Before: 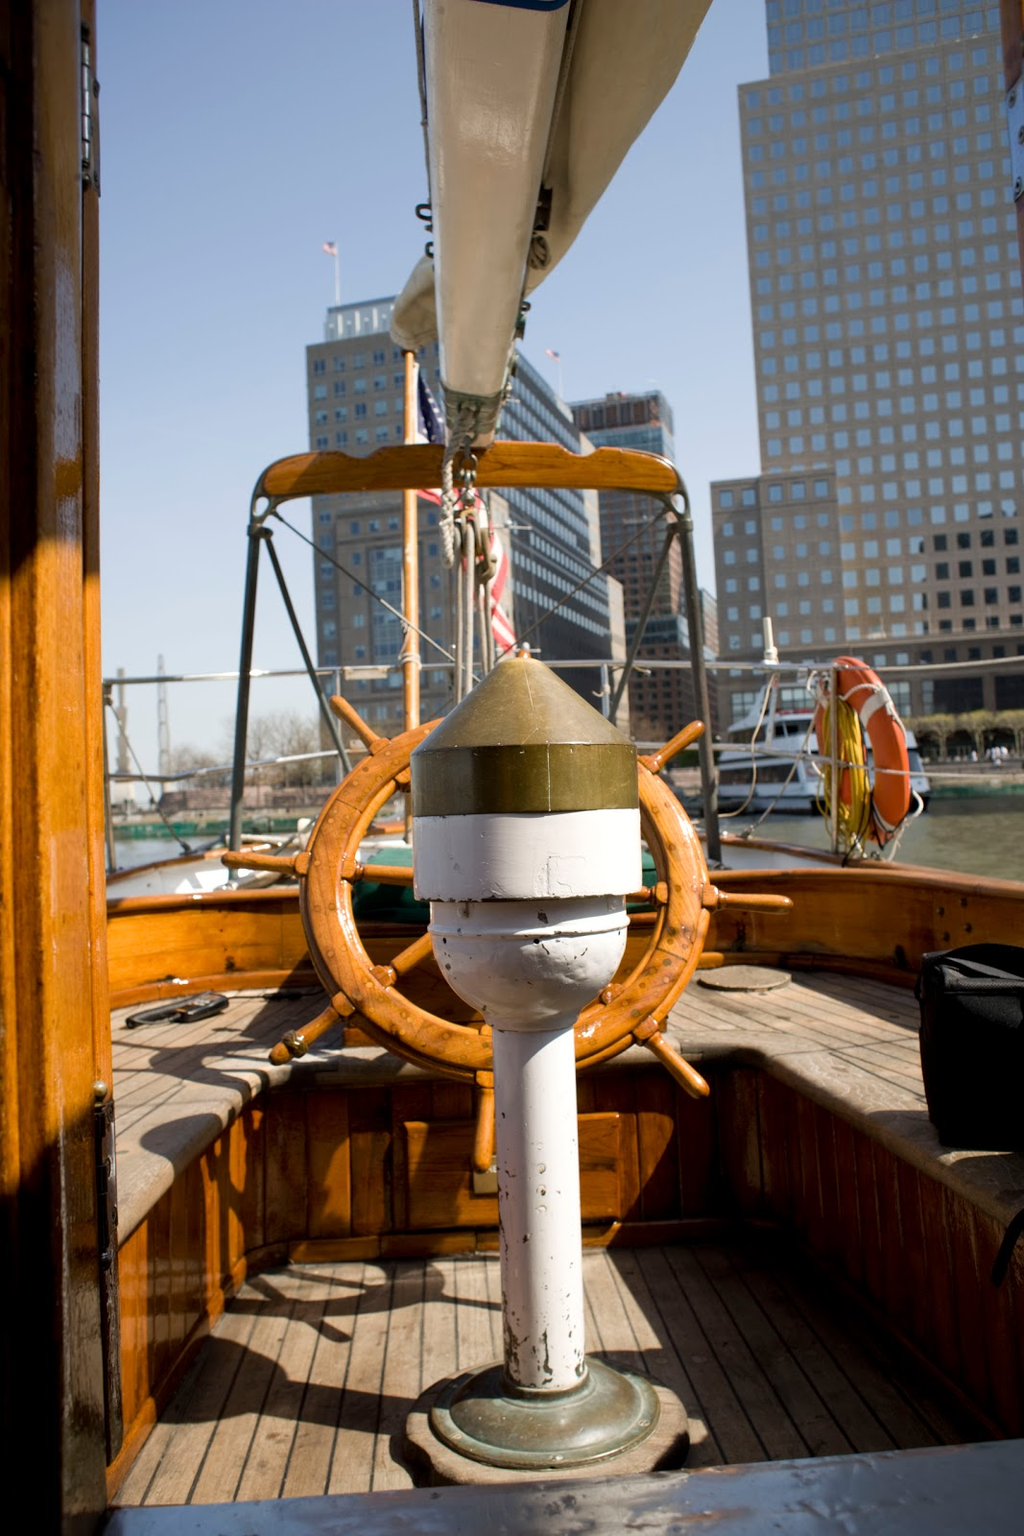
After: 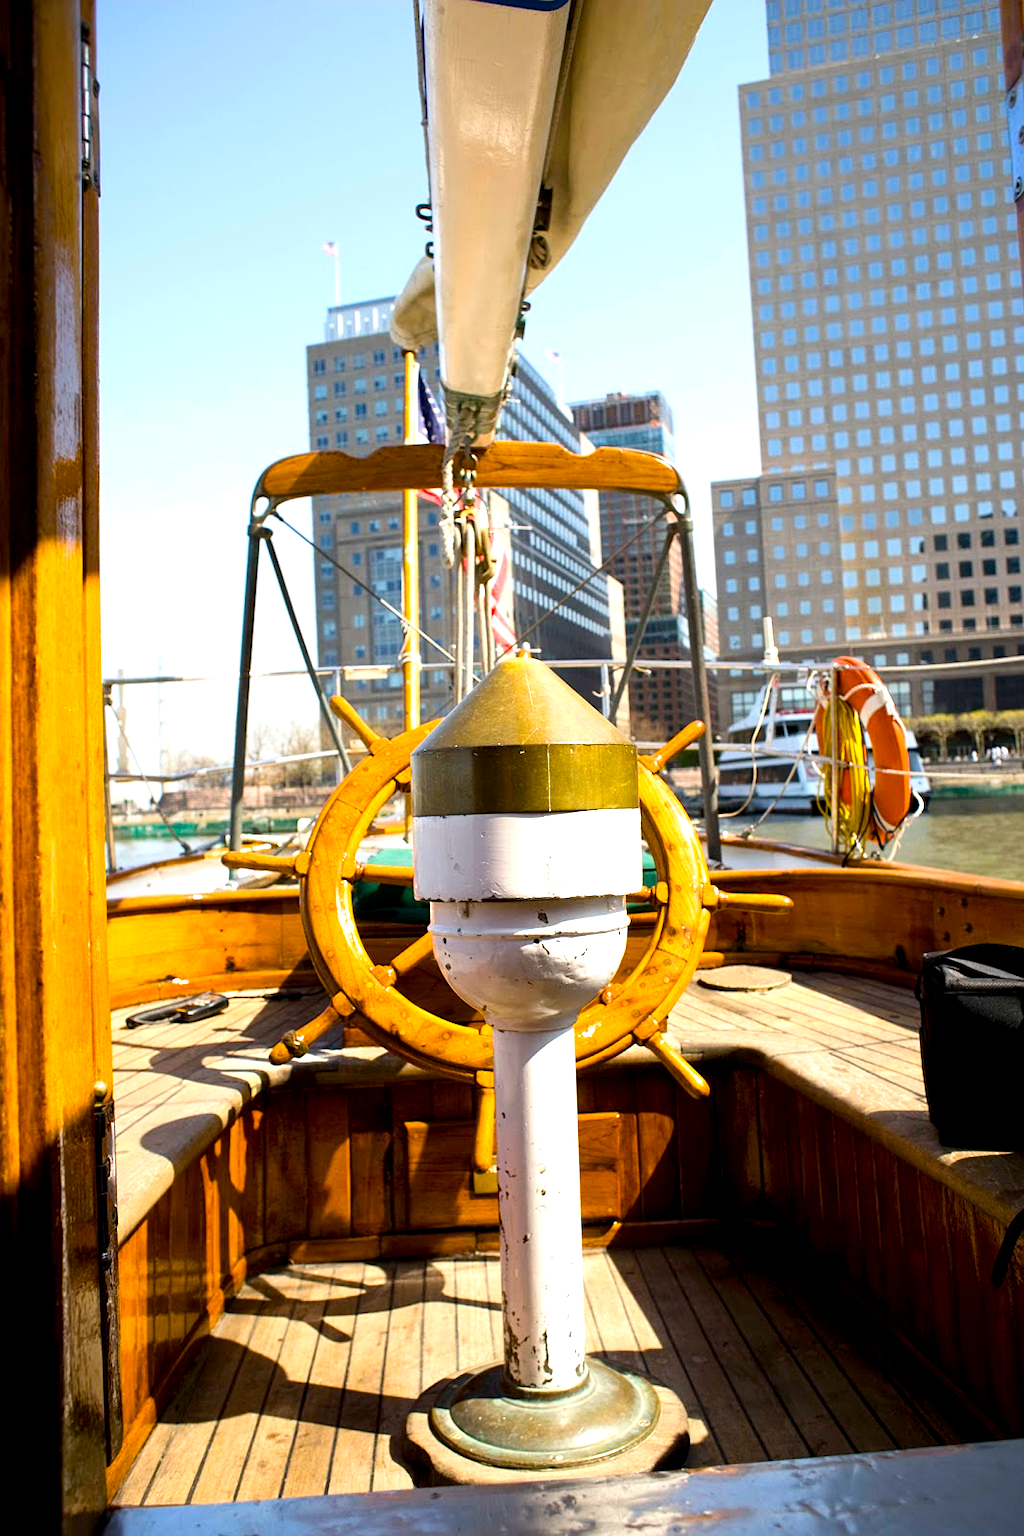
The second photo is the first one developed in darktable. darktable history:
contrast brightness saturation: contrast 0.14
sharpen: radius 1.272, amount 0.305, threshold 0
exposure: black level correction 0.001, exposure 0.955 EV, compensate exposure bias true, compensate highlight preservation false
color balance rgb: linear chroma grading › global chroma 15%, perceptual saturation grading › global saturation 30%
